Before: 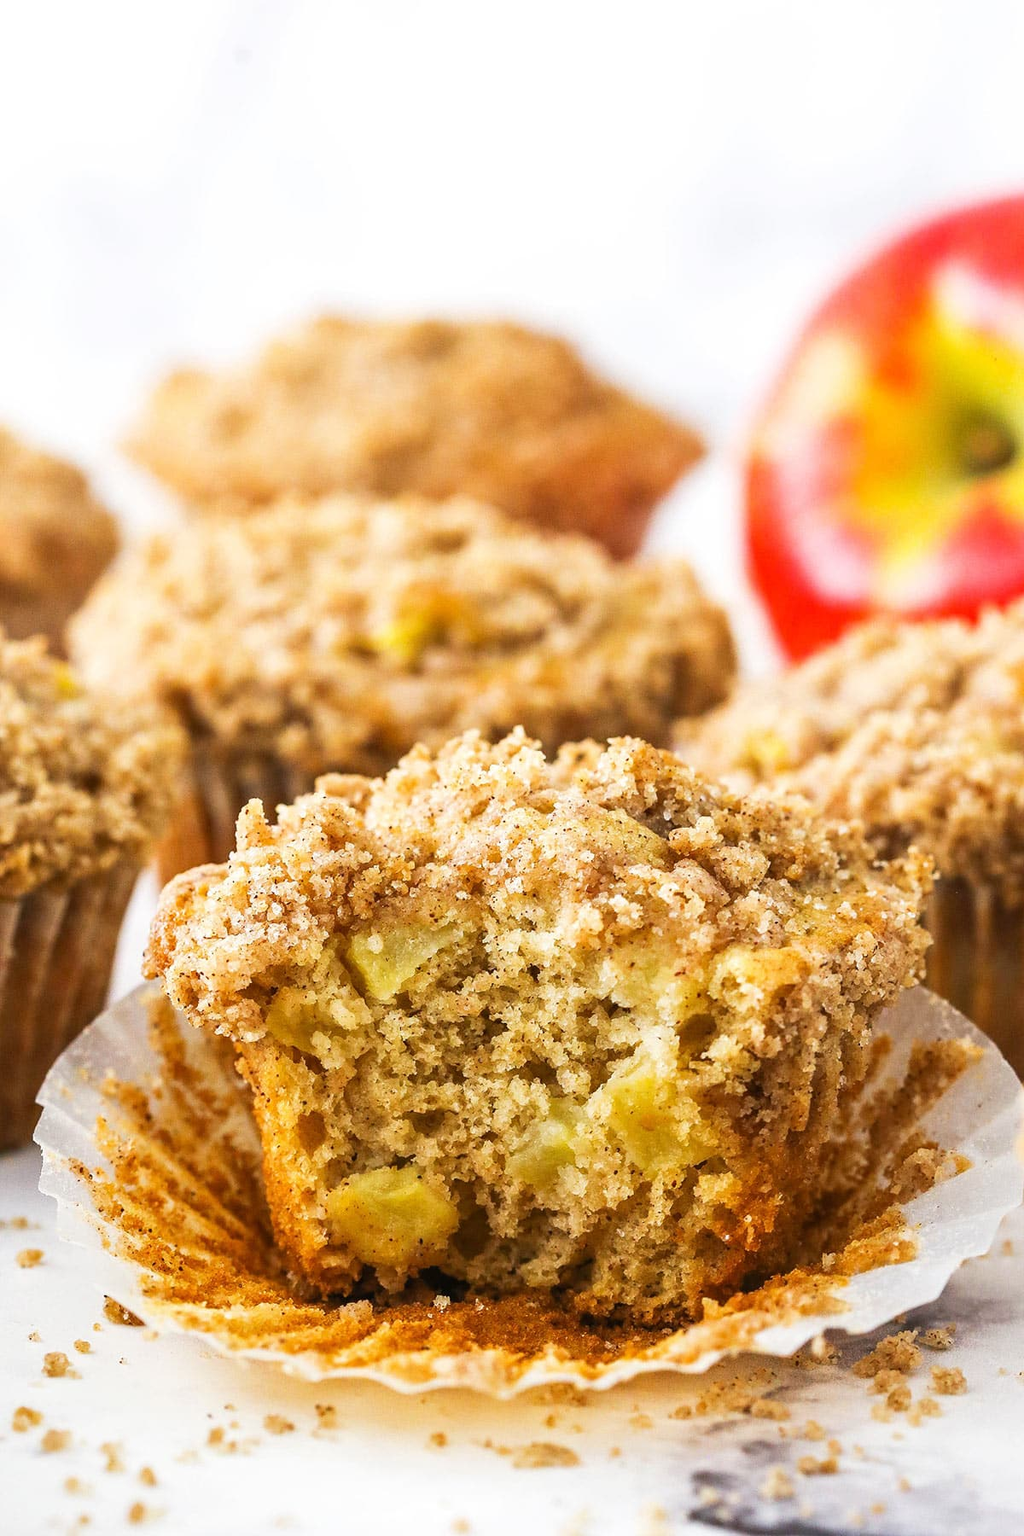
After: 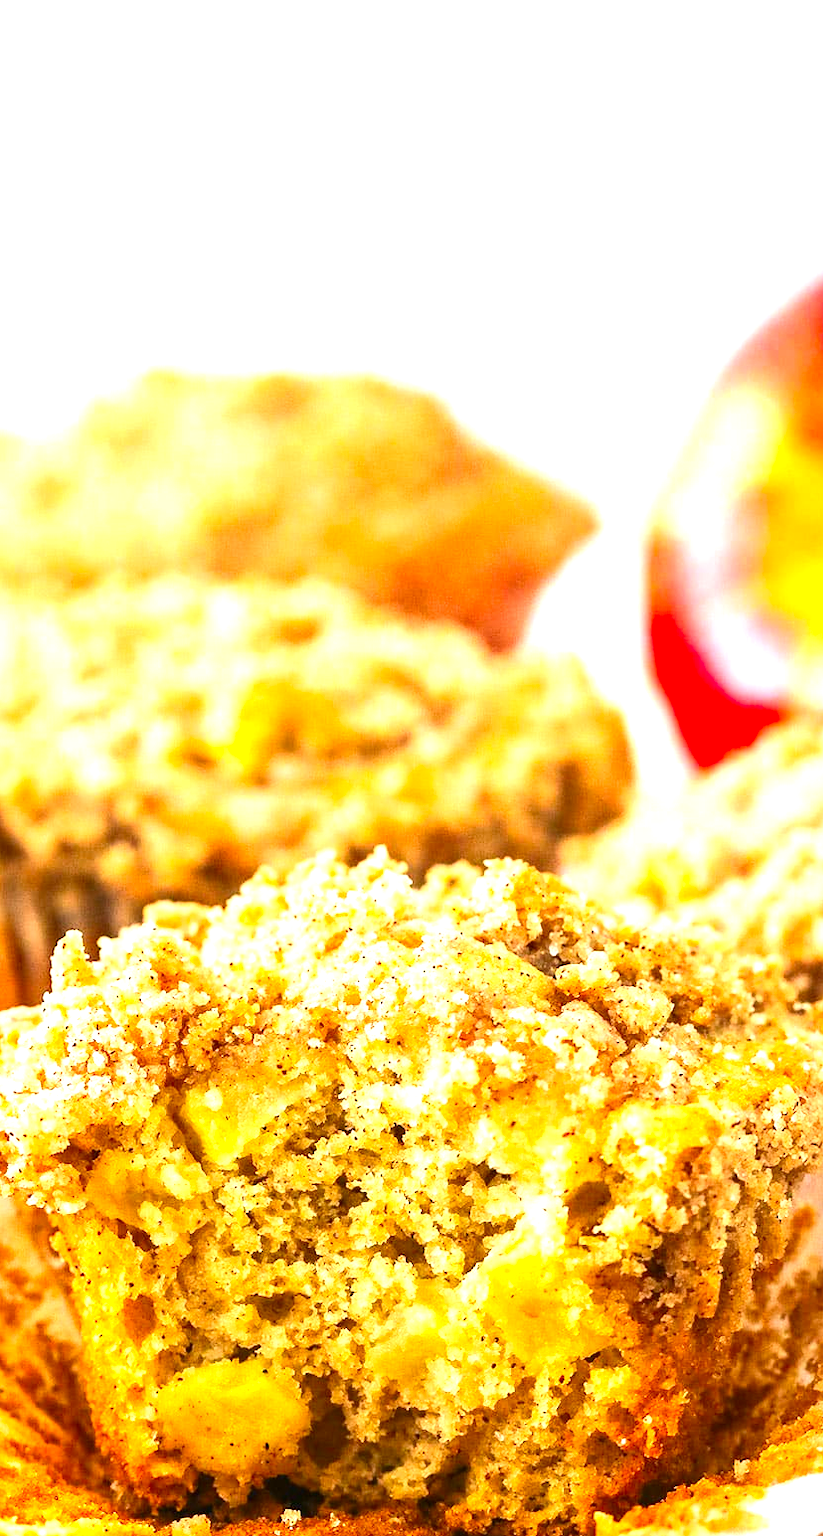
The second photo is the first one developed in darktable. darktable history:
exposure: black level correction 0, exposure 1.001 EV, compensate highlight preservation false
crop: left 18.818%, right 12.152%, bottom 14.127%
contrast brightness saturation: contrast 0.175, saturation 0.302
